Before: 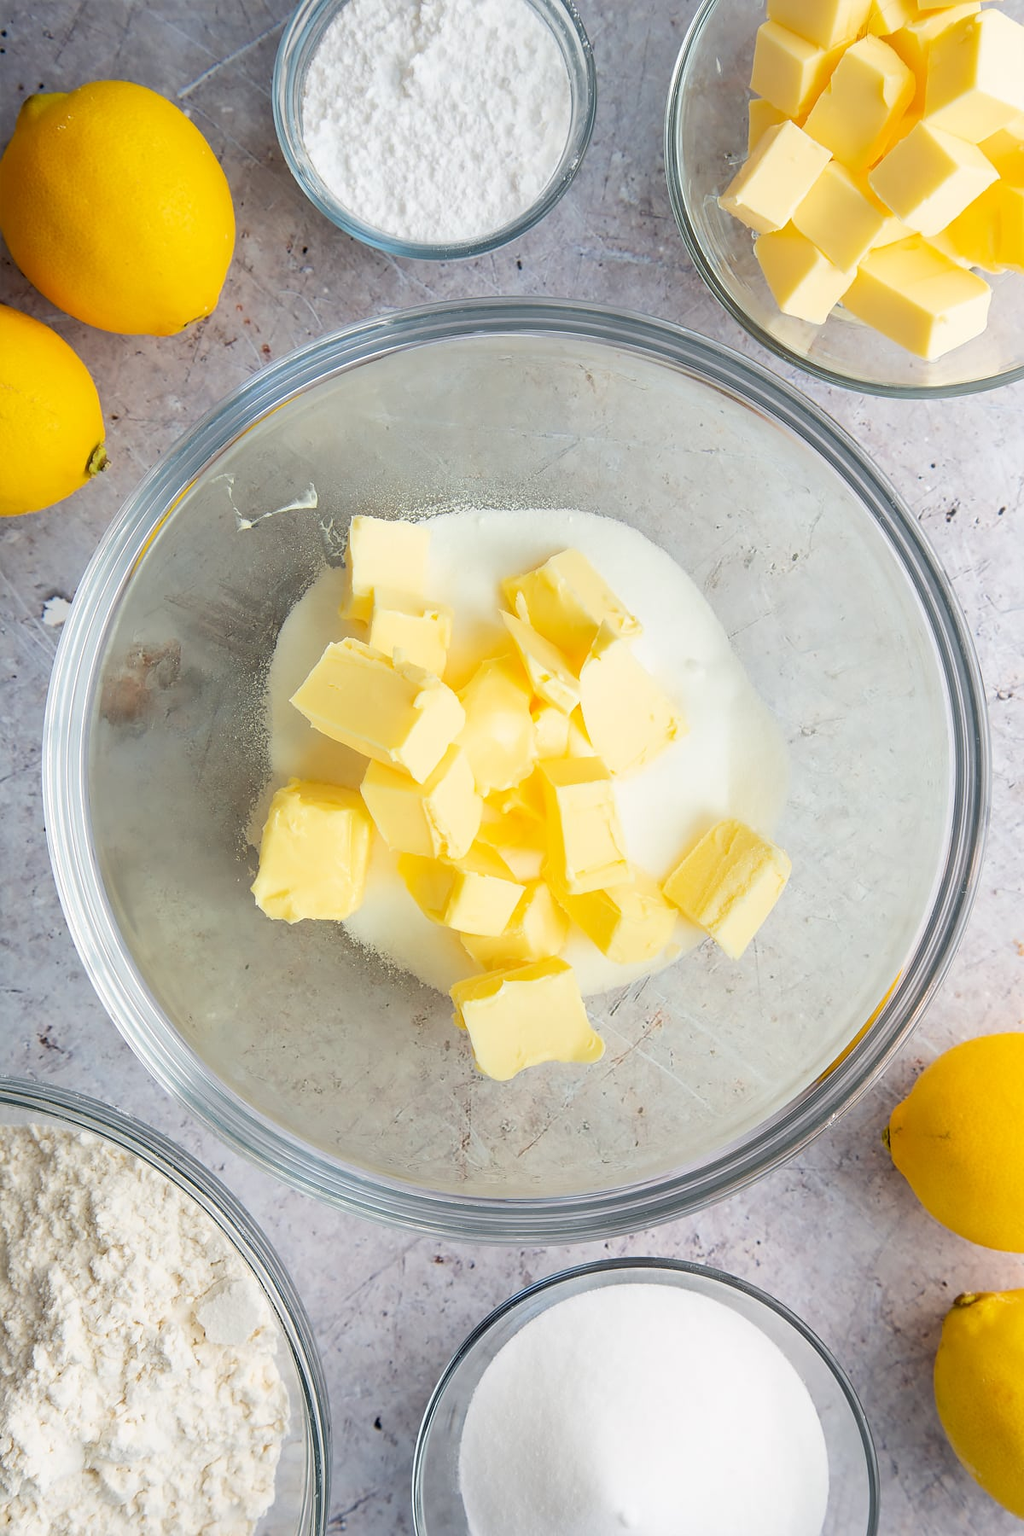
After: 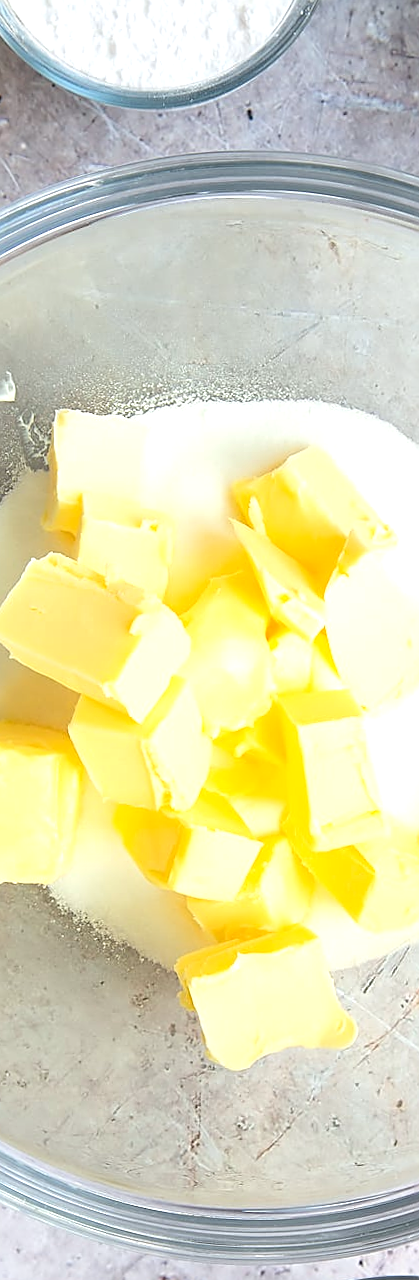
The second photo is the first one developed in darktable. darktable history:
tone equalizer: on, module defaults
rotate and perspective: rotation -0.45°, automatic cropping original format, crop left 0.008, crop right 0.992, crop top 0.012, crop bottom 0.988
exposure: black level correction 0.001, exposure 0.5 EV, compensate exposure bias true, compensate highlight preservation false
white balance: red 0.986, blue 1.01
crop and rotate: left 29.476%, top 10.214%, right 35.32%, bottom 17.333%
sharpen: on, module defaults
